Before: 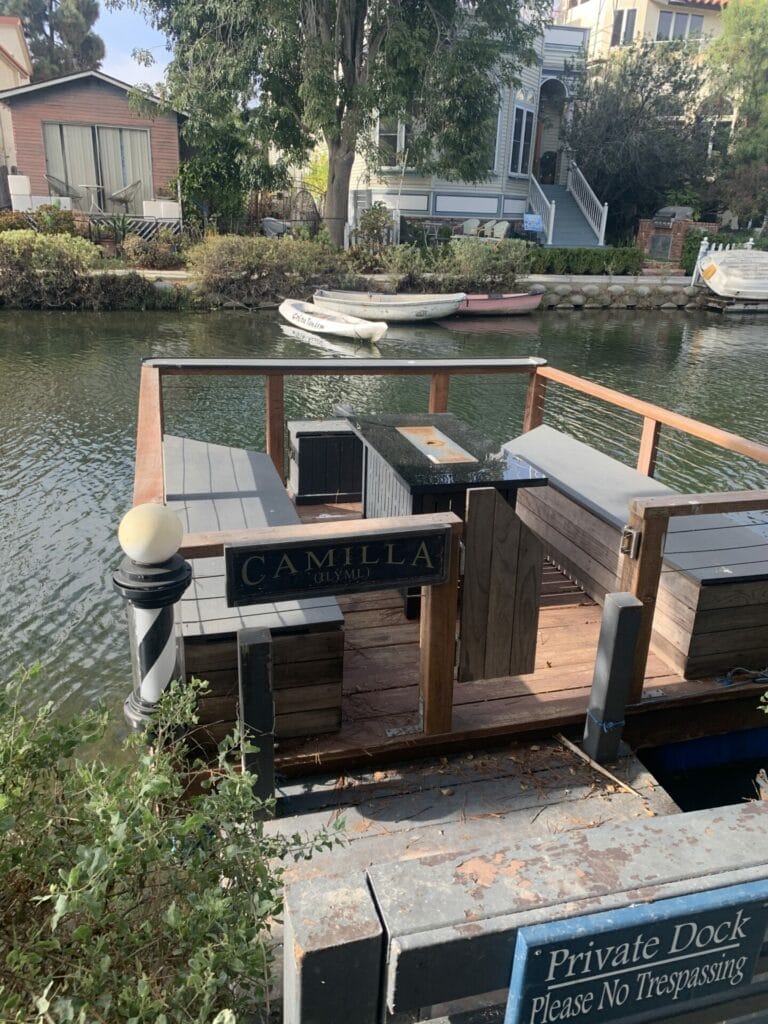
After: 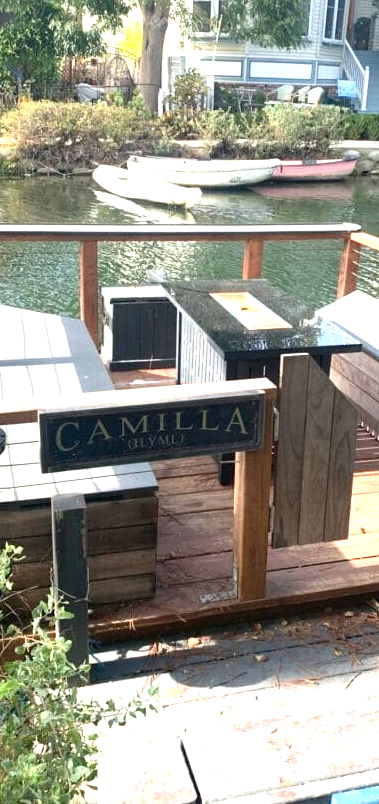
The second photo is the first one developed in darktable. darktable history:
crop and rotate: angle 0.015°, left 24.278%, top 13.094%, right 26.351%, bottom 8.303%
exposure: black level correction 0, exposure 1.471 EV, compensate exposure bias true, compensate highlight preservation false
